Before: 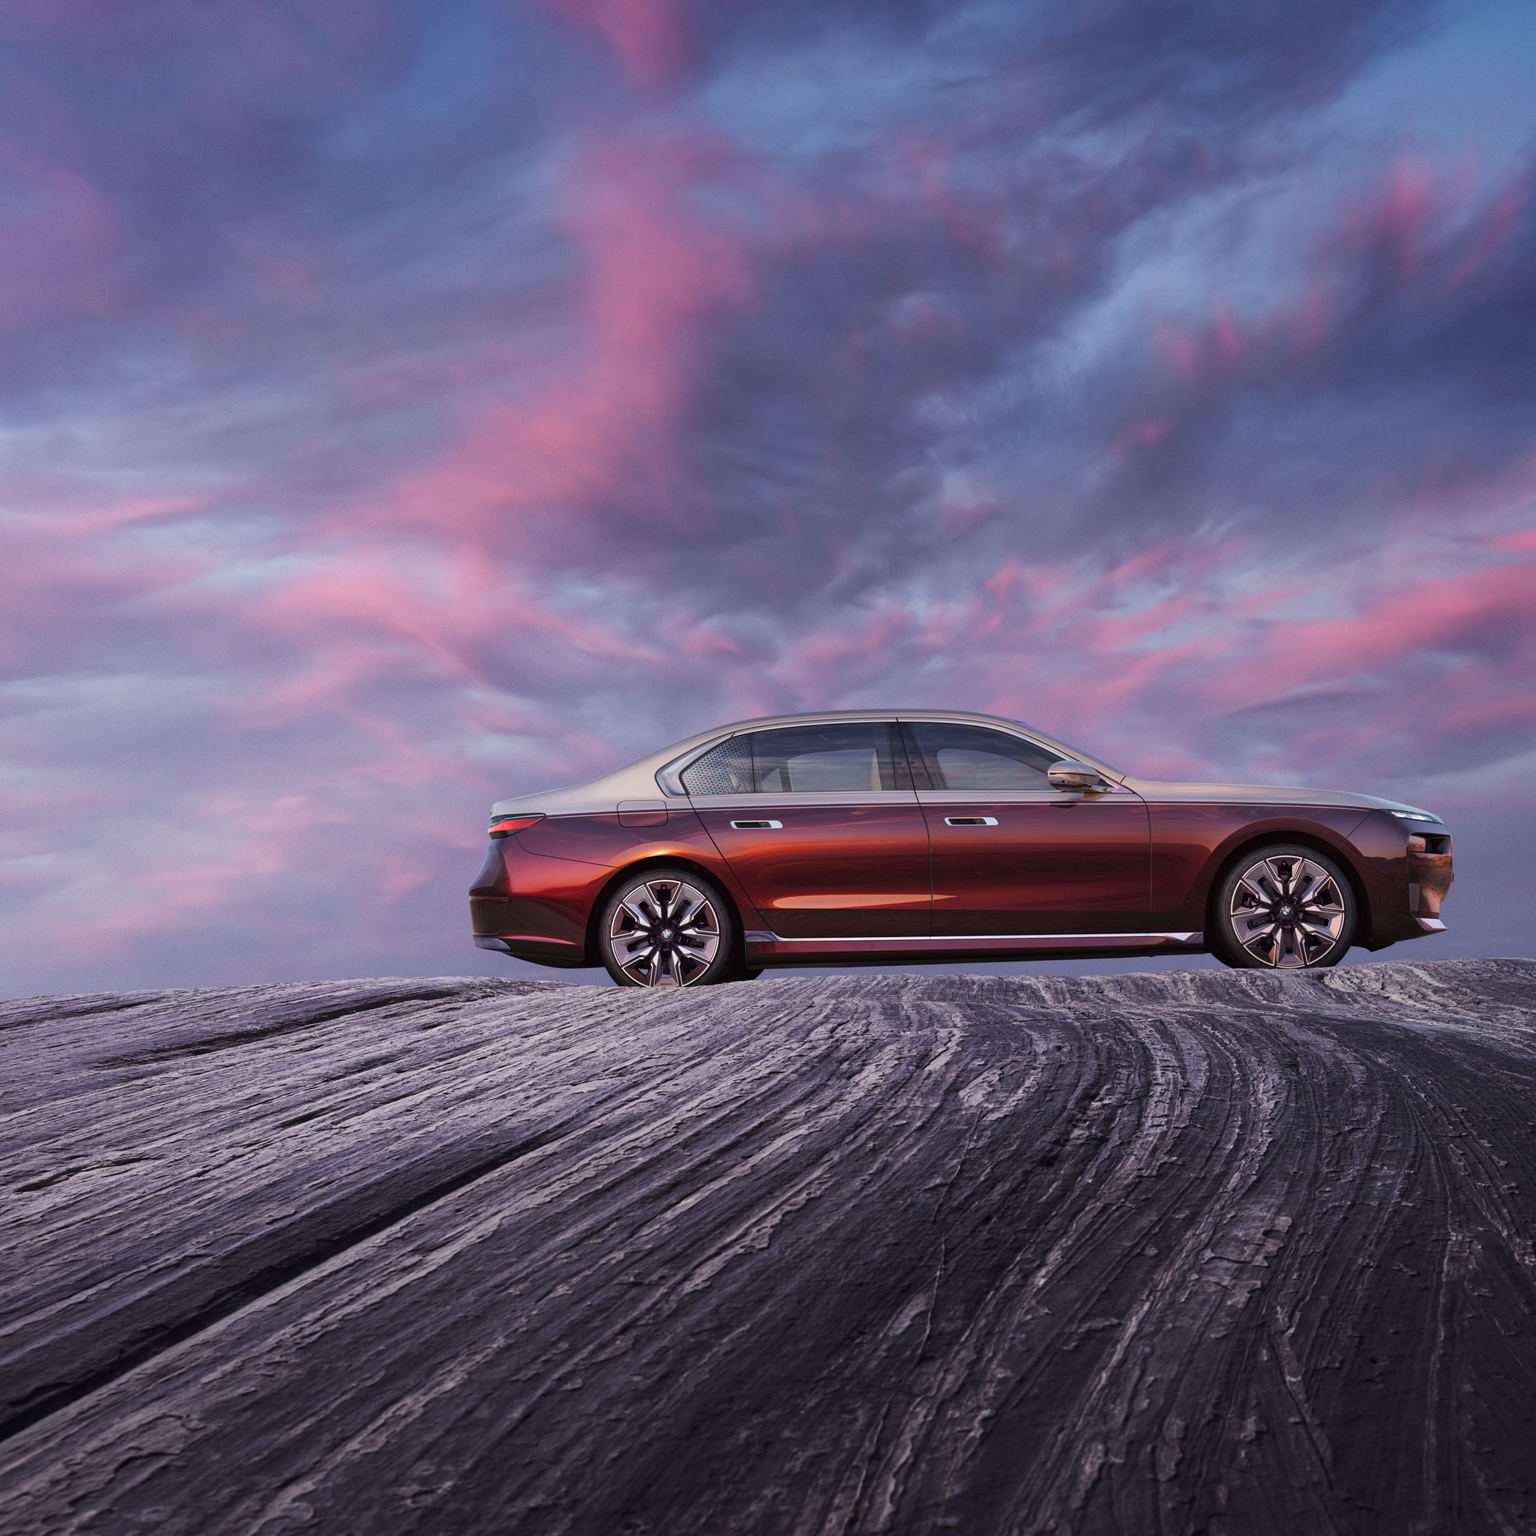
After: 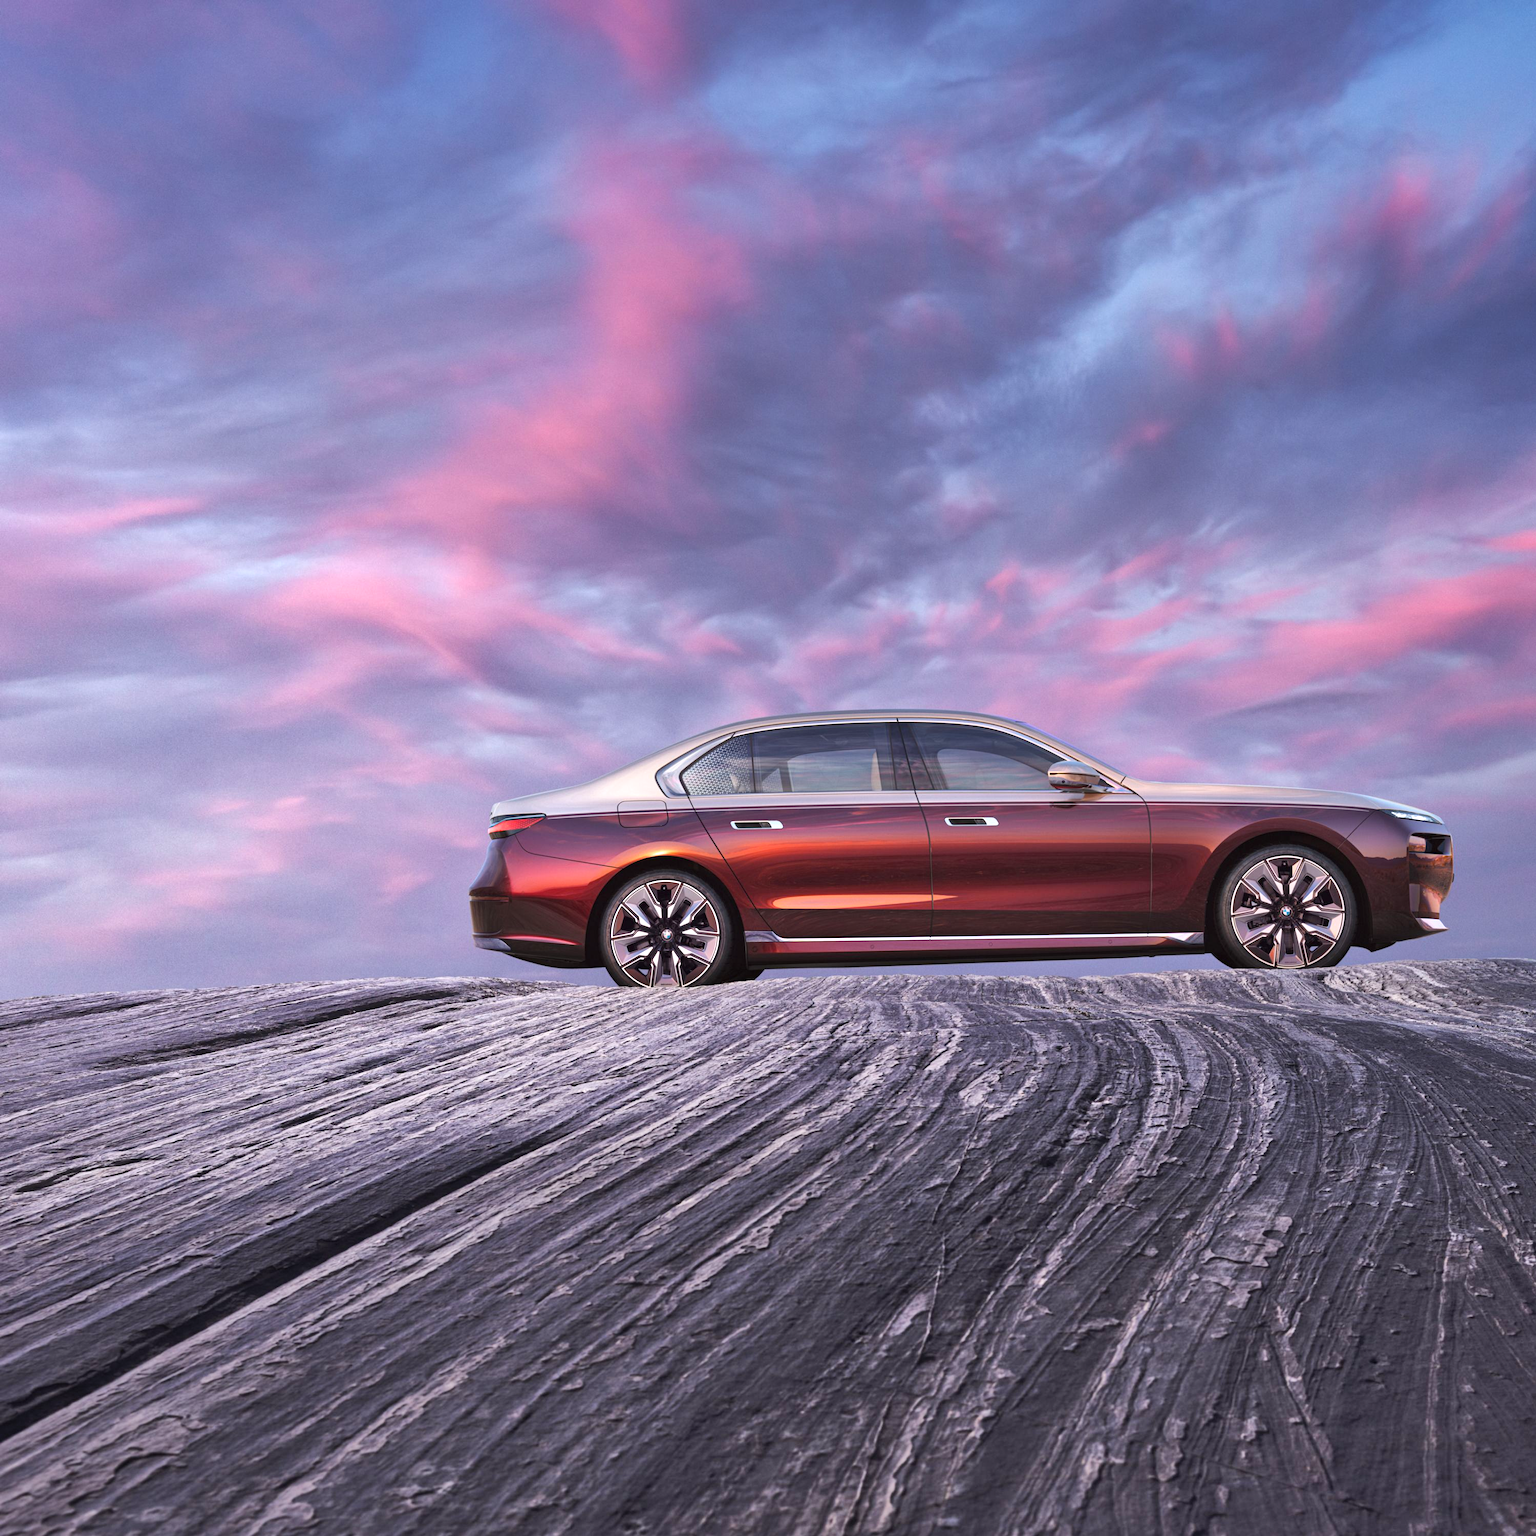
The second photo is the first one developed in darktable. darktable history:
exposure: black level correction 0, exposure 0.7 EV, compensate exposure bias true, compensate highlight preservation false
shadows and highlights: shadows 60, soften with gaussian
